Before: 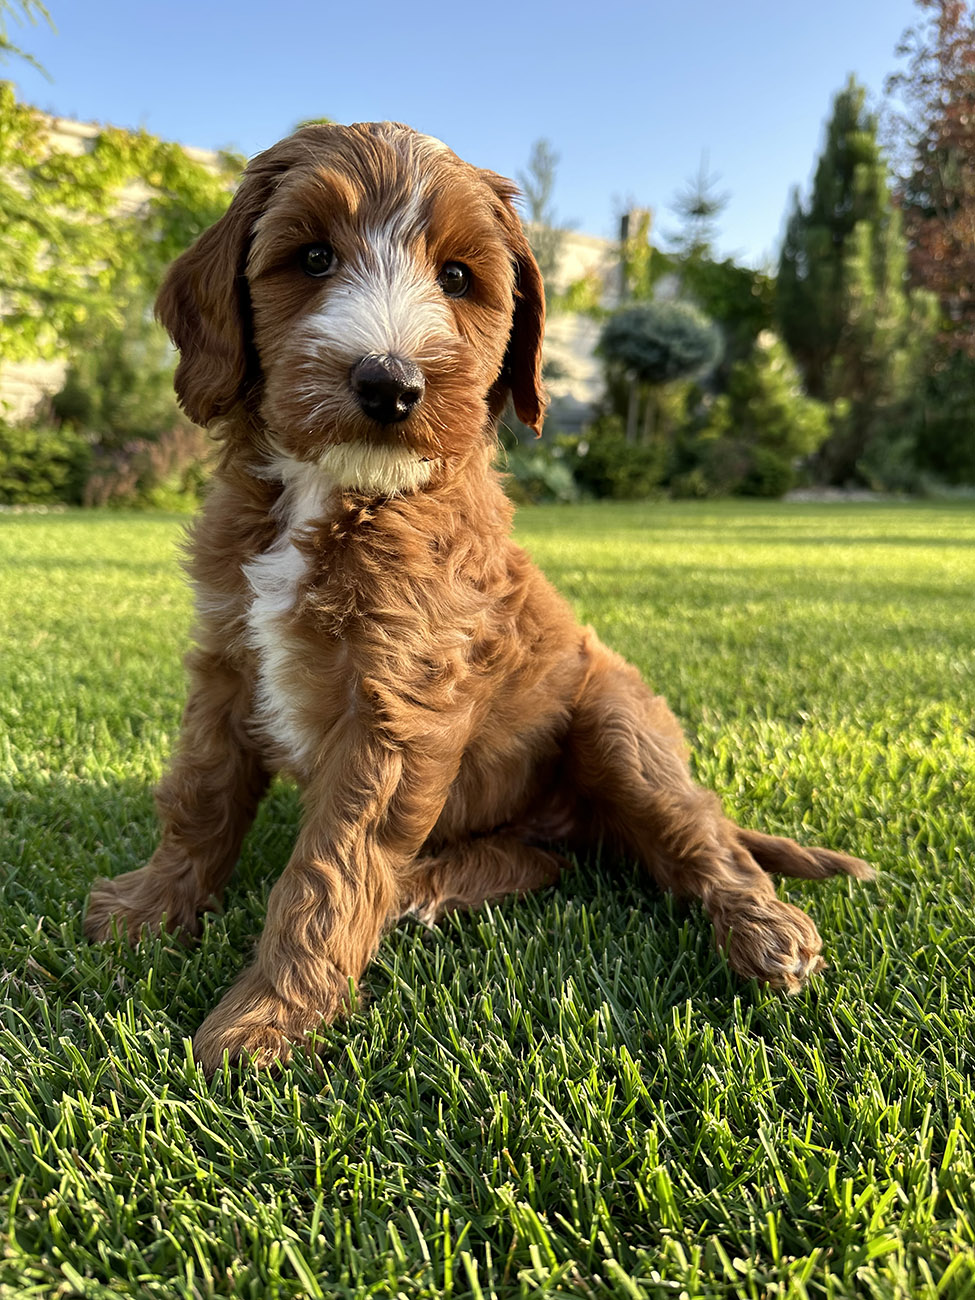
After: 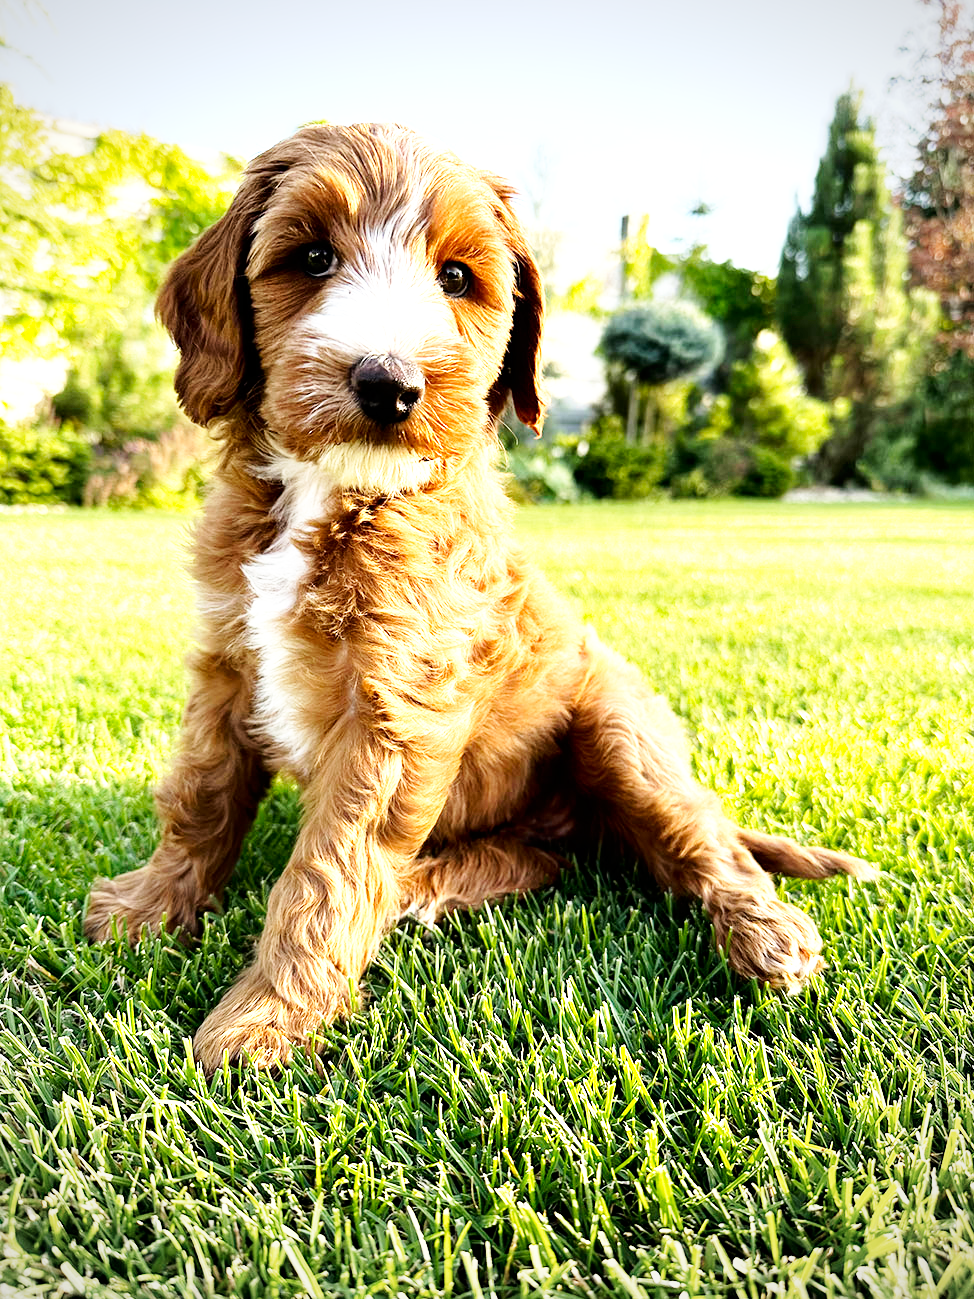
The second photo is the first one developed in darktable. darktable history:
exposure: black level correction 0, exposure 0.5 EV, compensate highlight preservation false
tone equalizer: -8 EV -0.774 EV, -7 EV -0.701 EV, -6 EV -0.584 EV, -5 EV -0.373 EV, -3 EV 0.394 EV, -2 EV 0.6 EV, -1 EV 0.691 EV, +0 EV 0.737 EV
vignetting: fall-off radius 60.65%, center (-0.032, -0.039)
base curve: curves: ch0 [(0, 0) (0.005, 0.002) (0.15, 0.3) (0.4, 0.7) (0.75, 0.95) (1, 1)], preserve colors none
